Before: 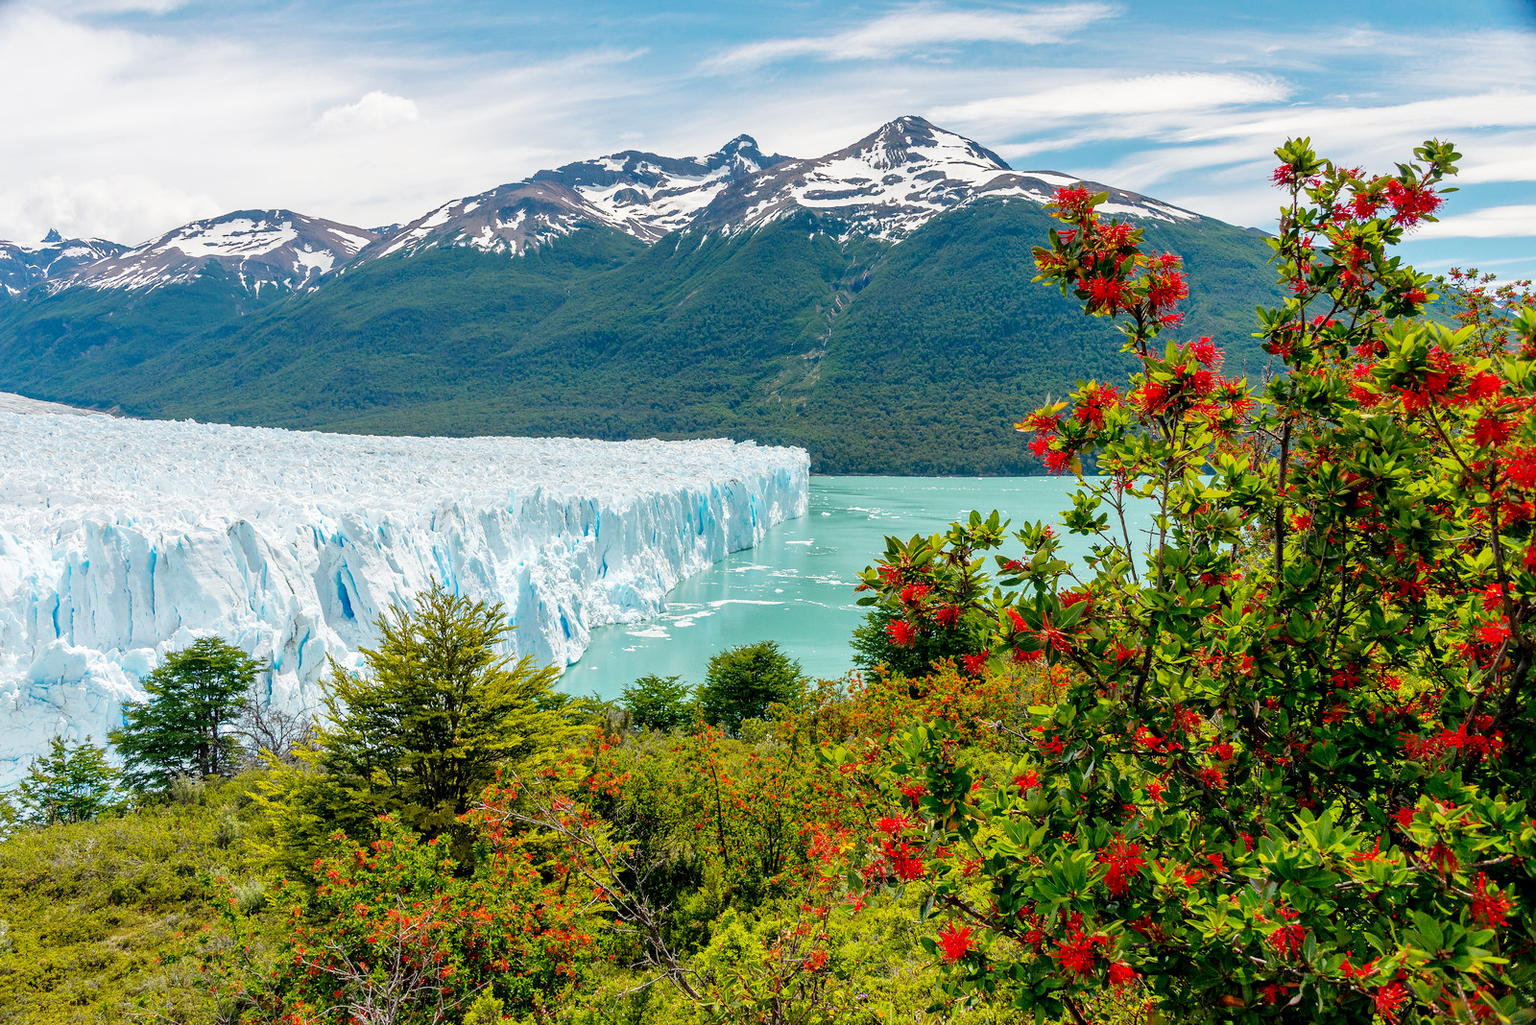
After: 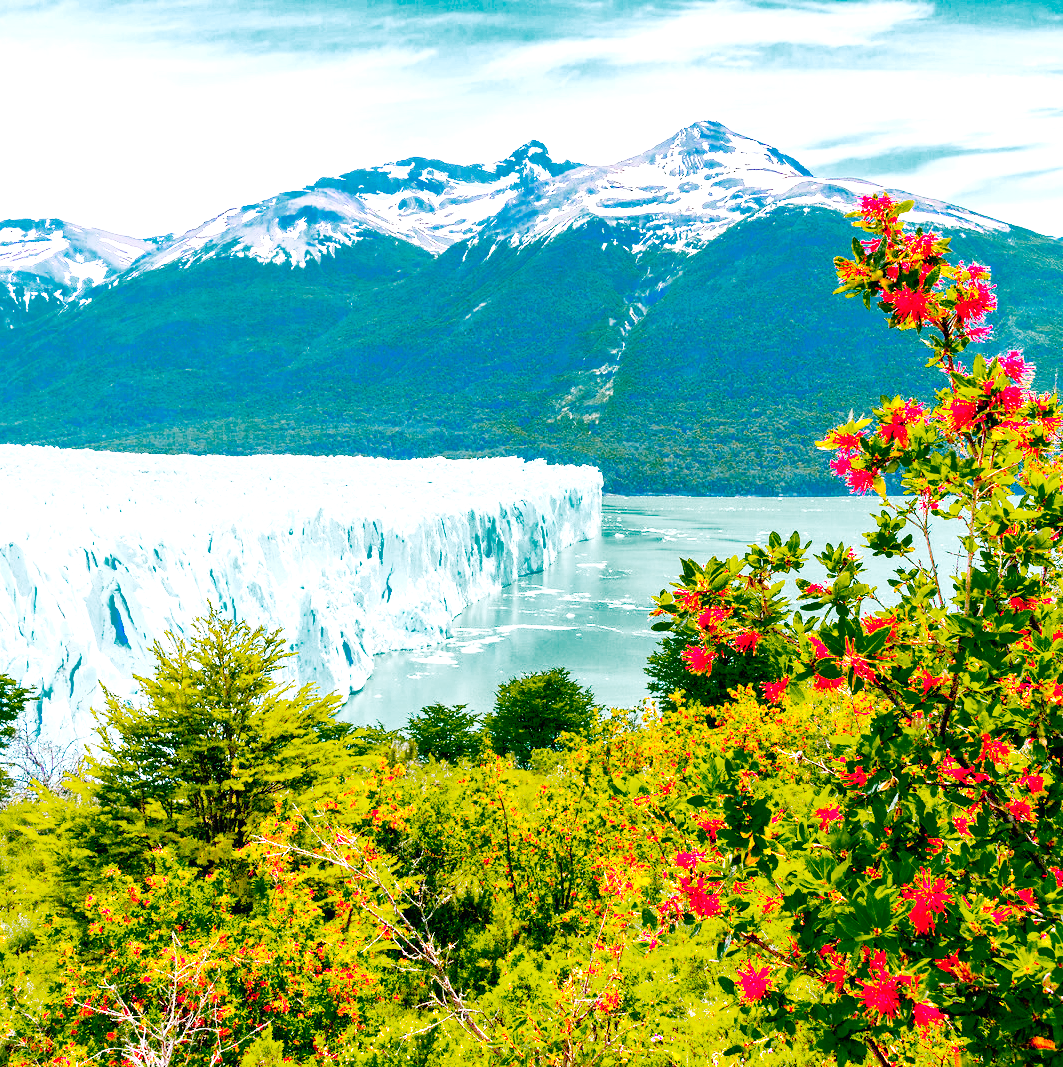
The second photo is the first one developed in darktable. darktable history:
color balance rgb: perceptual saturation grading › global saturation 29.614%, global vibrance 14.875%
base curve: curves: ch0 [(0, 0) (0.028, 0.03) (0.121, 0.232) (0.46, 0.748) (0.859, 0.968) (1, 1)], preserve colors none
tone equalizer: -7 EV 0.163 EV, -6 EV 0.576 EV, -5 EV 1.12 EV, -4 EV 1.31 EV, -3 EV 1.13 EV, -2 EV 0.6 EV, -1 EV 0.159 EV
crop and rotate: left 15.176%, right 18.343%
exposure: black level correction 0, exposure 1.341 EV, compensate highlight preservation false
color zones: curves: ch0 [(0.25, 0.5) (0.347, 0.092) (0.75, 0.5)]; ch1 [(0.25, 0.5) (0.33, 0.51) (0.75, 0.5)]
color calibration: output R [0.972, 0.068, -0.094, 0], output G [-0.178, 1.216, -0.086, 0], output B [0.095, -0.136, 0.98, 0], illuminant as shot in camera, x 0.358, y 0.373, temperature 4628.91 K
